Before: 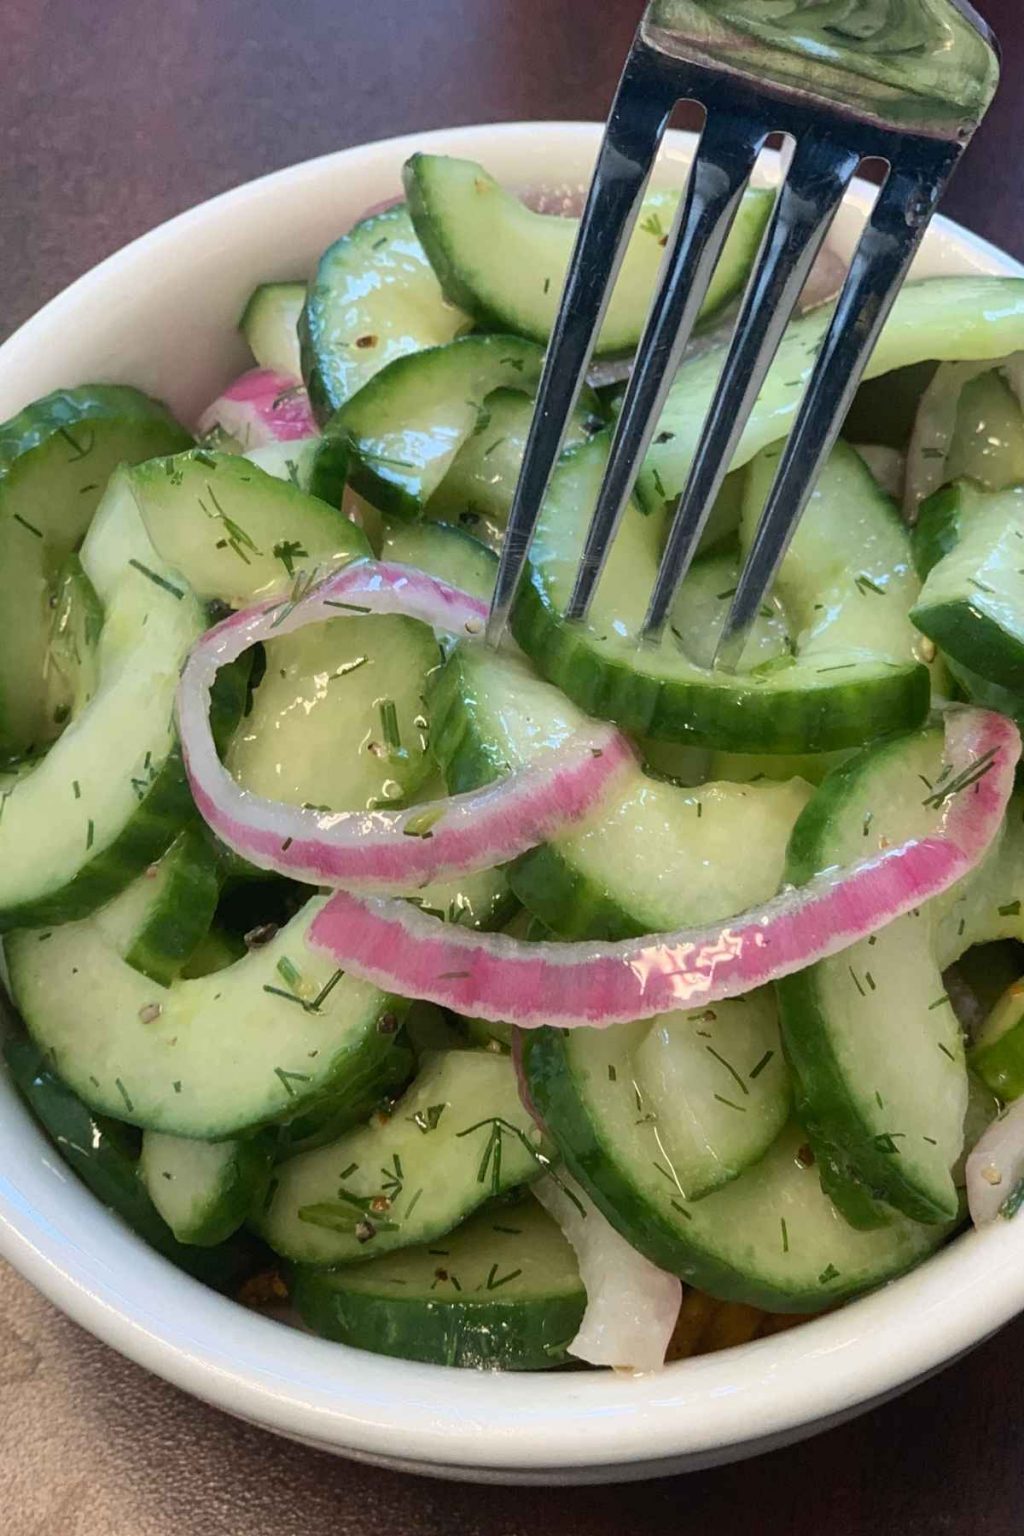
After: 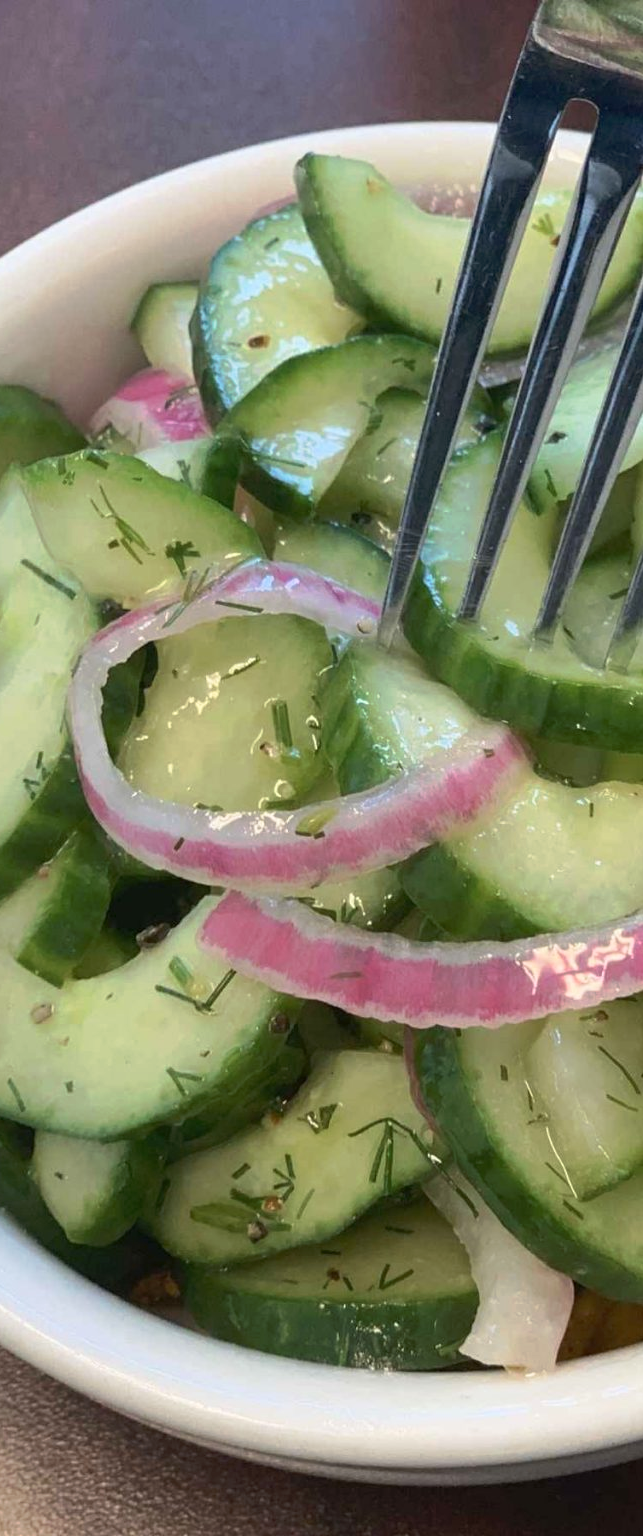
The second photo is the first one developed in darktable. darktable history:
crop: left 10.644%, right 26.528%
tone curve: curves: ch0 [(0, 0) (0.003, 0.005) (0.011, 0.019) (0.025, 0.04) (0.044, 0.064) (0.069, 0.095) (0.1, 0.129) (0.136, 0.169) (0.177, 0.207) (0.224, 0.247) (0.277, 0.298) (0.335, 0.354) (0.399, 0.416) (0.468, 0.478) (0.543, 0.553) (0.623, 0.634) (0.709, 0.709) (0.801, 0.817) (0.898, 0.912) (1, 1)], preserve colors none
